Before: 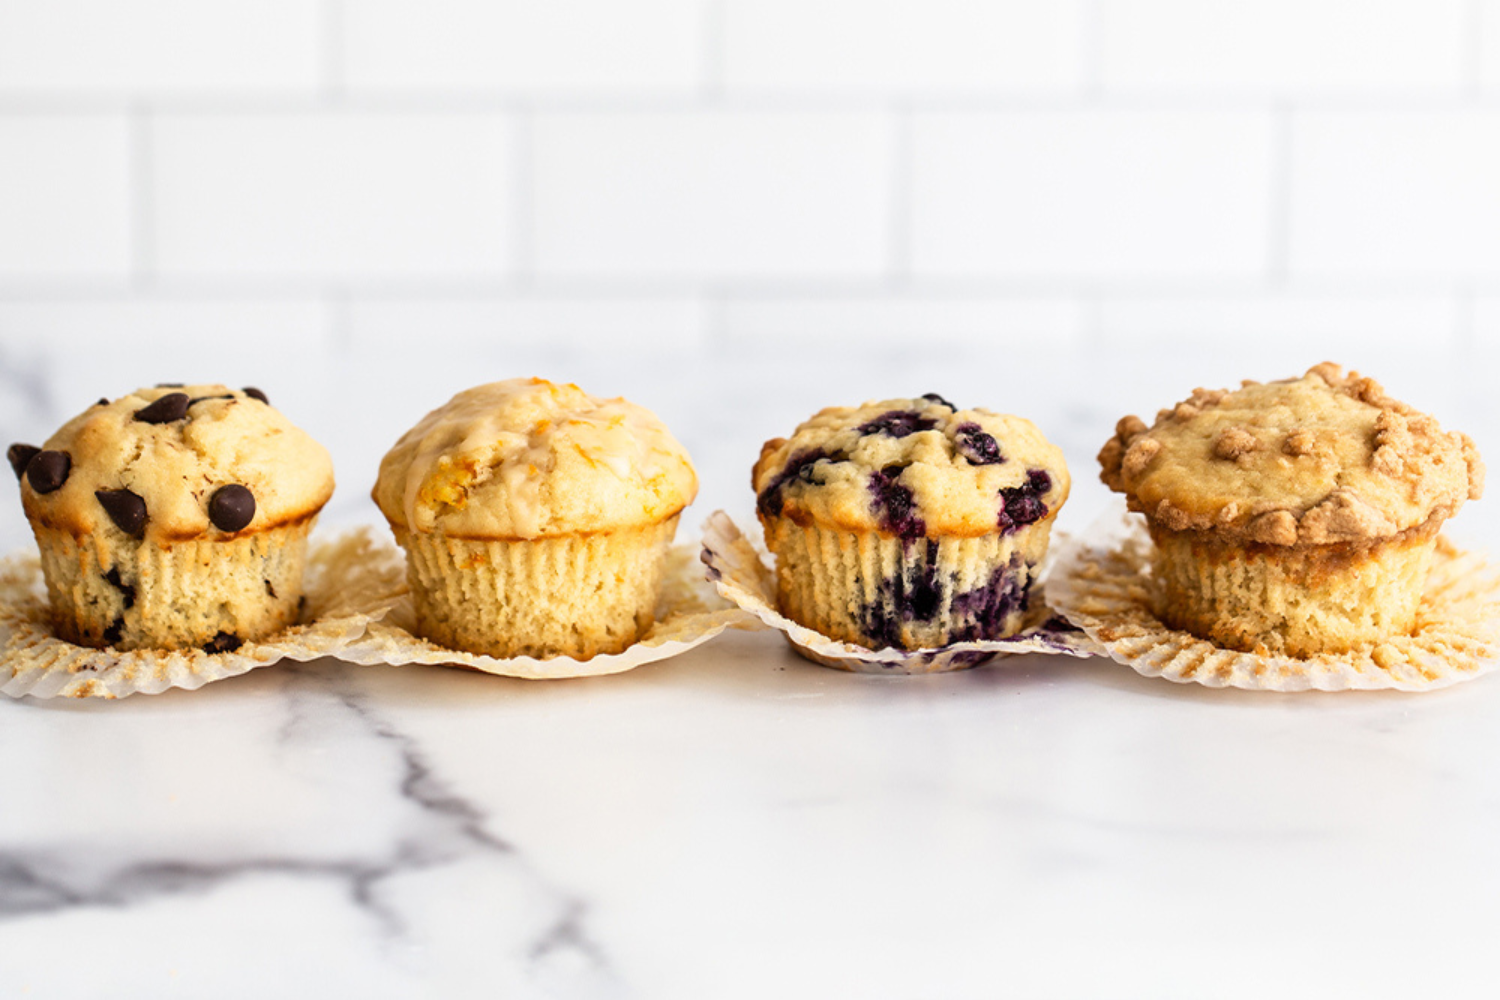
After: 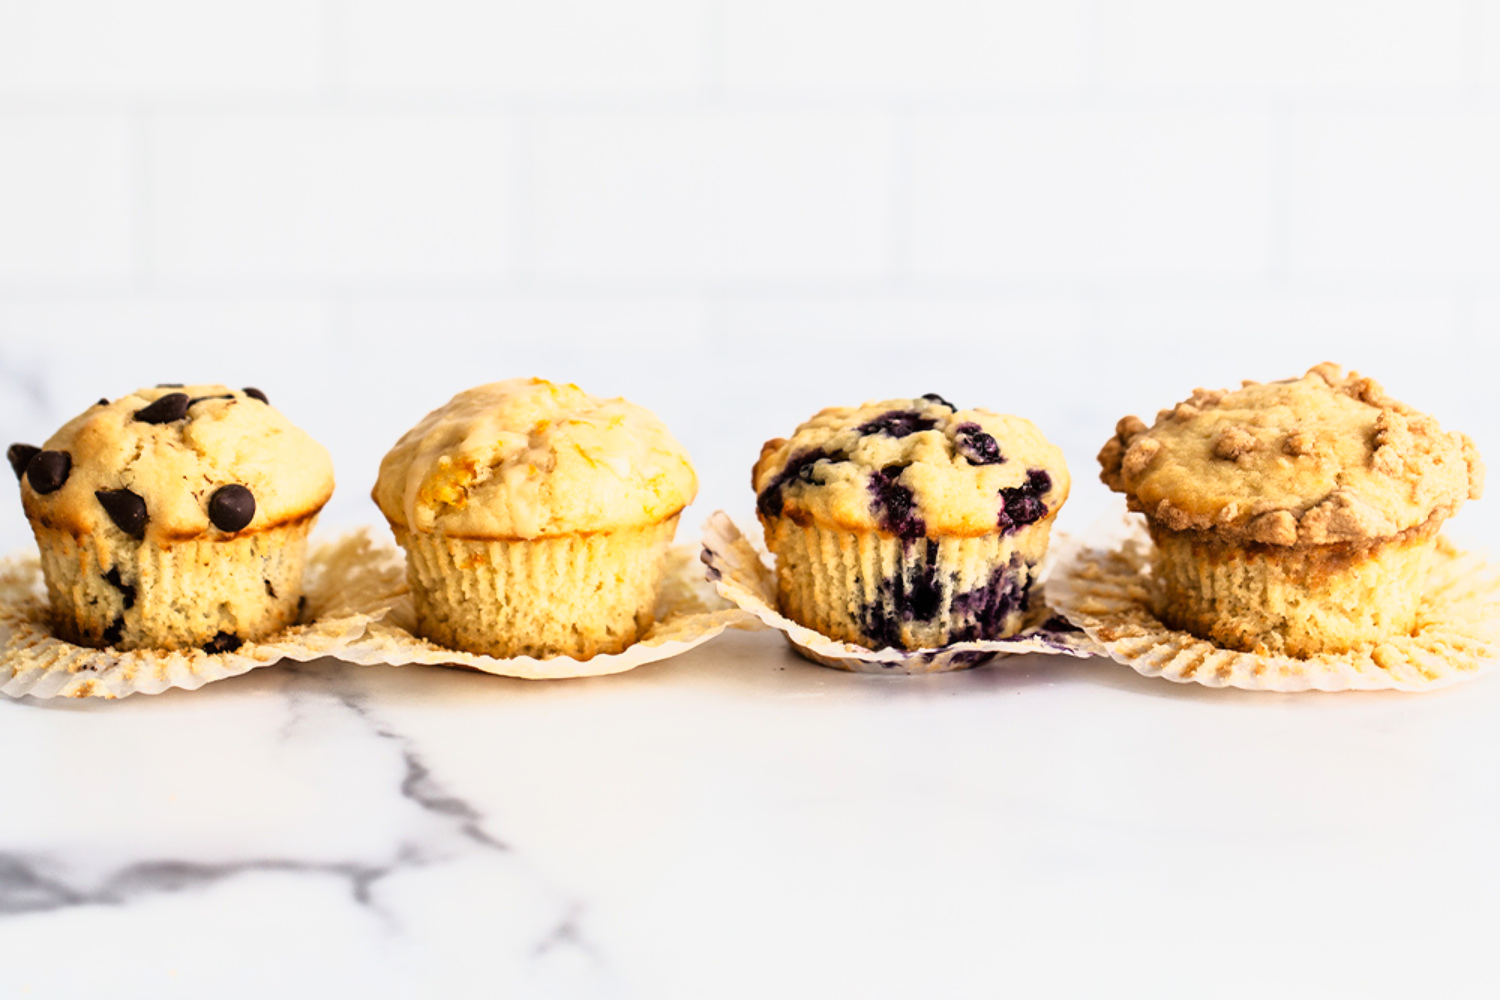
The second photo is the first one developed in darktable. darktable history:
tone curve: curves: ch0 [(0, 0) (0.105, 0.068) (0.195, 0.162) (0.283, 0.283) (0.384, 0.404) (0.485, 0.531) (0.638, 0.681) (0.795, 0.879) (1, 0.977)]; ch1 [(0, 0) (0.161, 0.092) (0.35, 0.33) (0.379, 0.401) (0.456, 0.469) (0.498, 0.506) (0.521, 0.549) (0.58, 0.624) (0.635, 0.671) (1, 1)]; ch2 [(0, 0) (0.371, 0.362) (0.437, 0.437) (0.483, 0.484) (0.53, 0.515) (0.56, 0.58) (0.622, 0.606) (1, 1)], color space Lab, linked channels, preserve colors none
